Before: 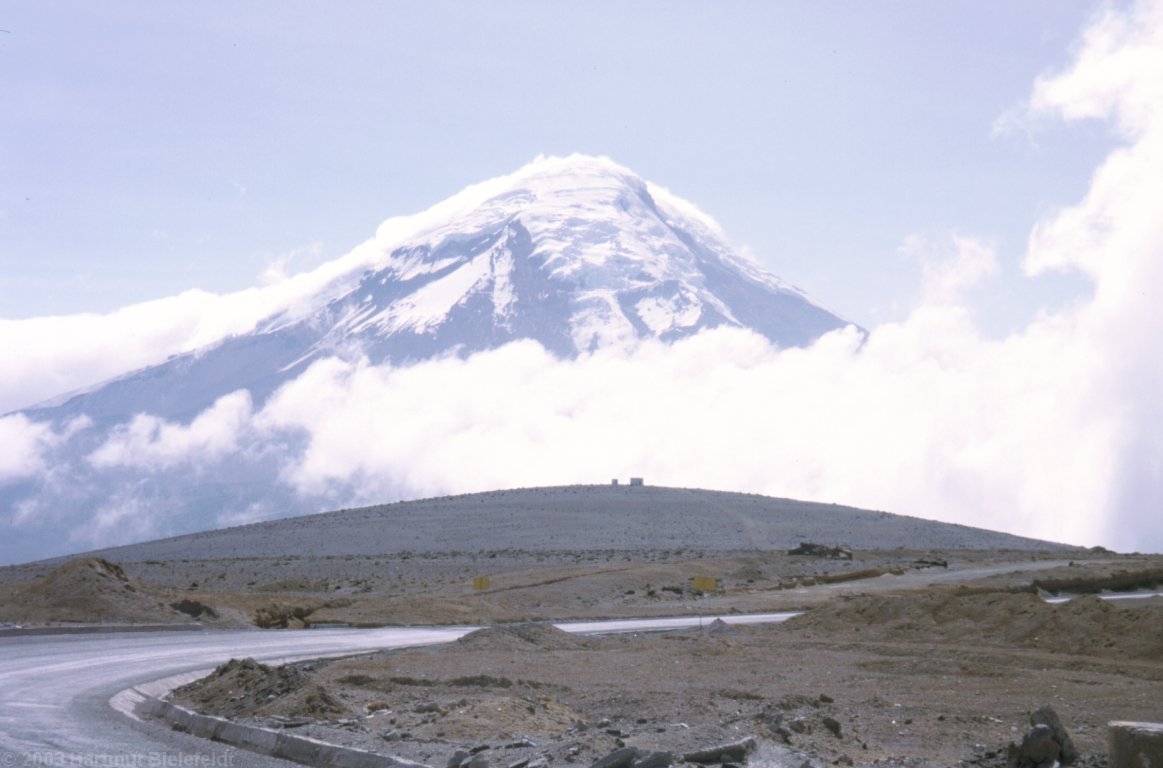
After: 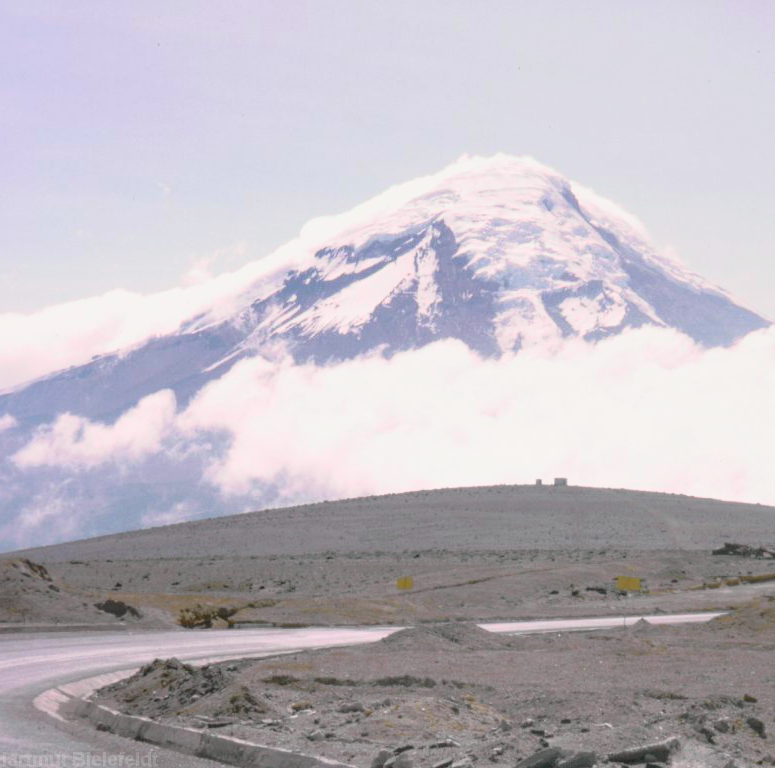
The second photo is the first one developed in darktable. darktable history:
tone curve: curves: ch0 [(0, 0) (0.062, 0.023) (0.168, 0.142) (0.359, 0.44) (0.469, 0.544) (0.634, 0.722) (0.839, 0.909) (0.998, 0.978)]; ch1 [(0, 0) (0.437, 0.453) (0.472, 0.47) (0.502, 0.504) (0.527, 0.546) (0.568, 0.619) (0.608, 0.665) (0.669, 0.748) (0.859, 0.899) (1, 1)]; ch2 [(0, 0) (0.33, 0.301) (0.421, 0.443) (0.473, 0.501) (0.504, 0.504) (0.535, 0.564) (0.575, 0.625) (0.608, 0.676) (1, 1)], color space Lab, independent channels, preserve colors none
shadows and highlights: on, module defaults
crop and rotate: left 6.617%, right 26.717%
